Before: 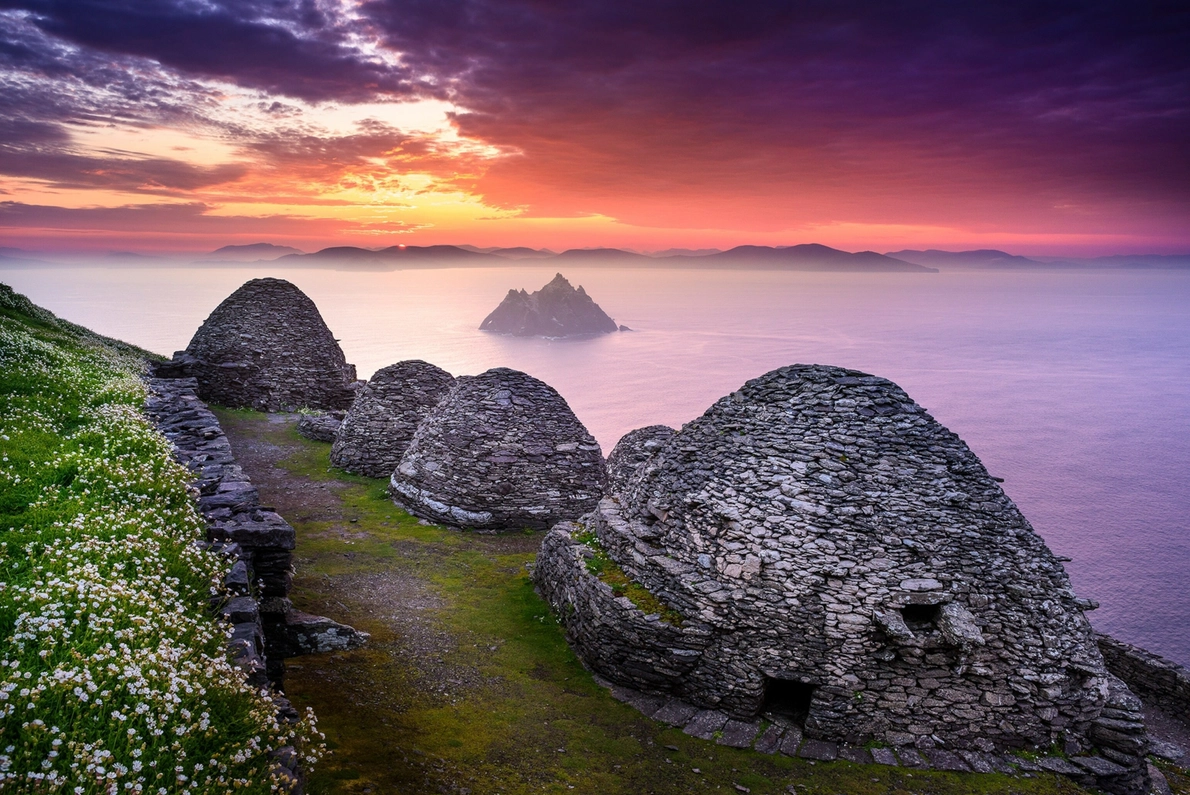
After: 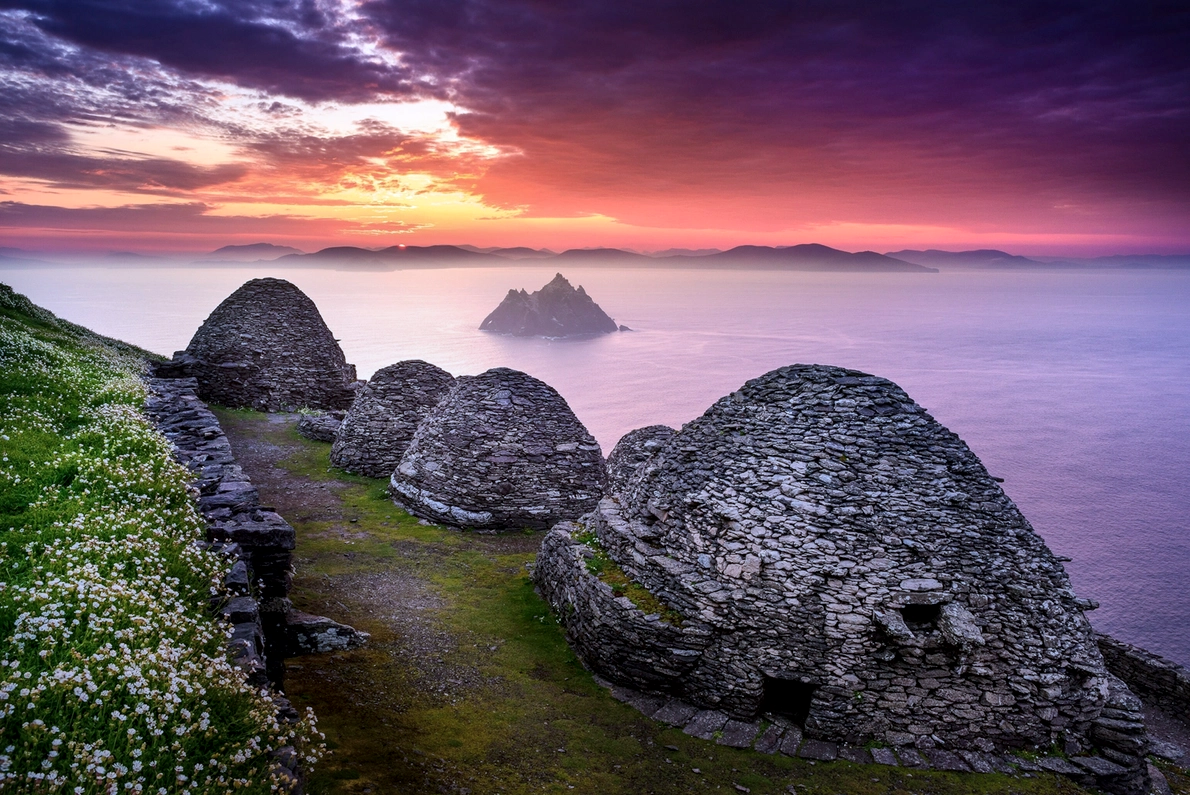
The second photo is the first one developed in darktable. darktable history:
local contrast: mode bilateral grid, contrast 20, coarseness 50, detail 130%, midtone range 0.2
color correction: highlights a* -0.772, highlights b* -8.92
graduated density: rotation -180°, offset 24.95
